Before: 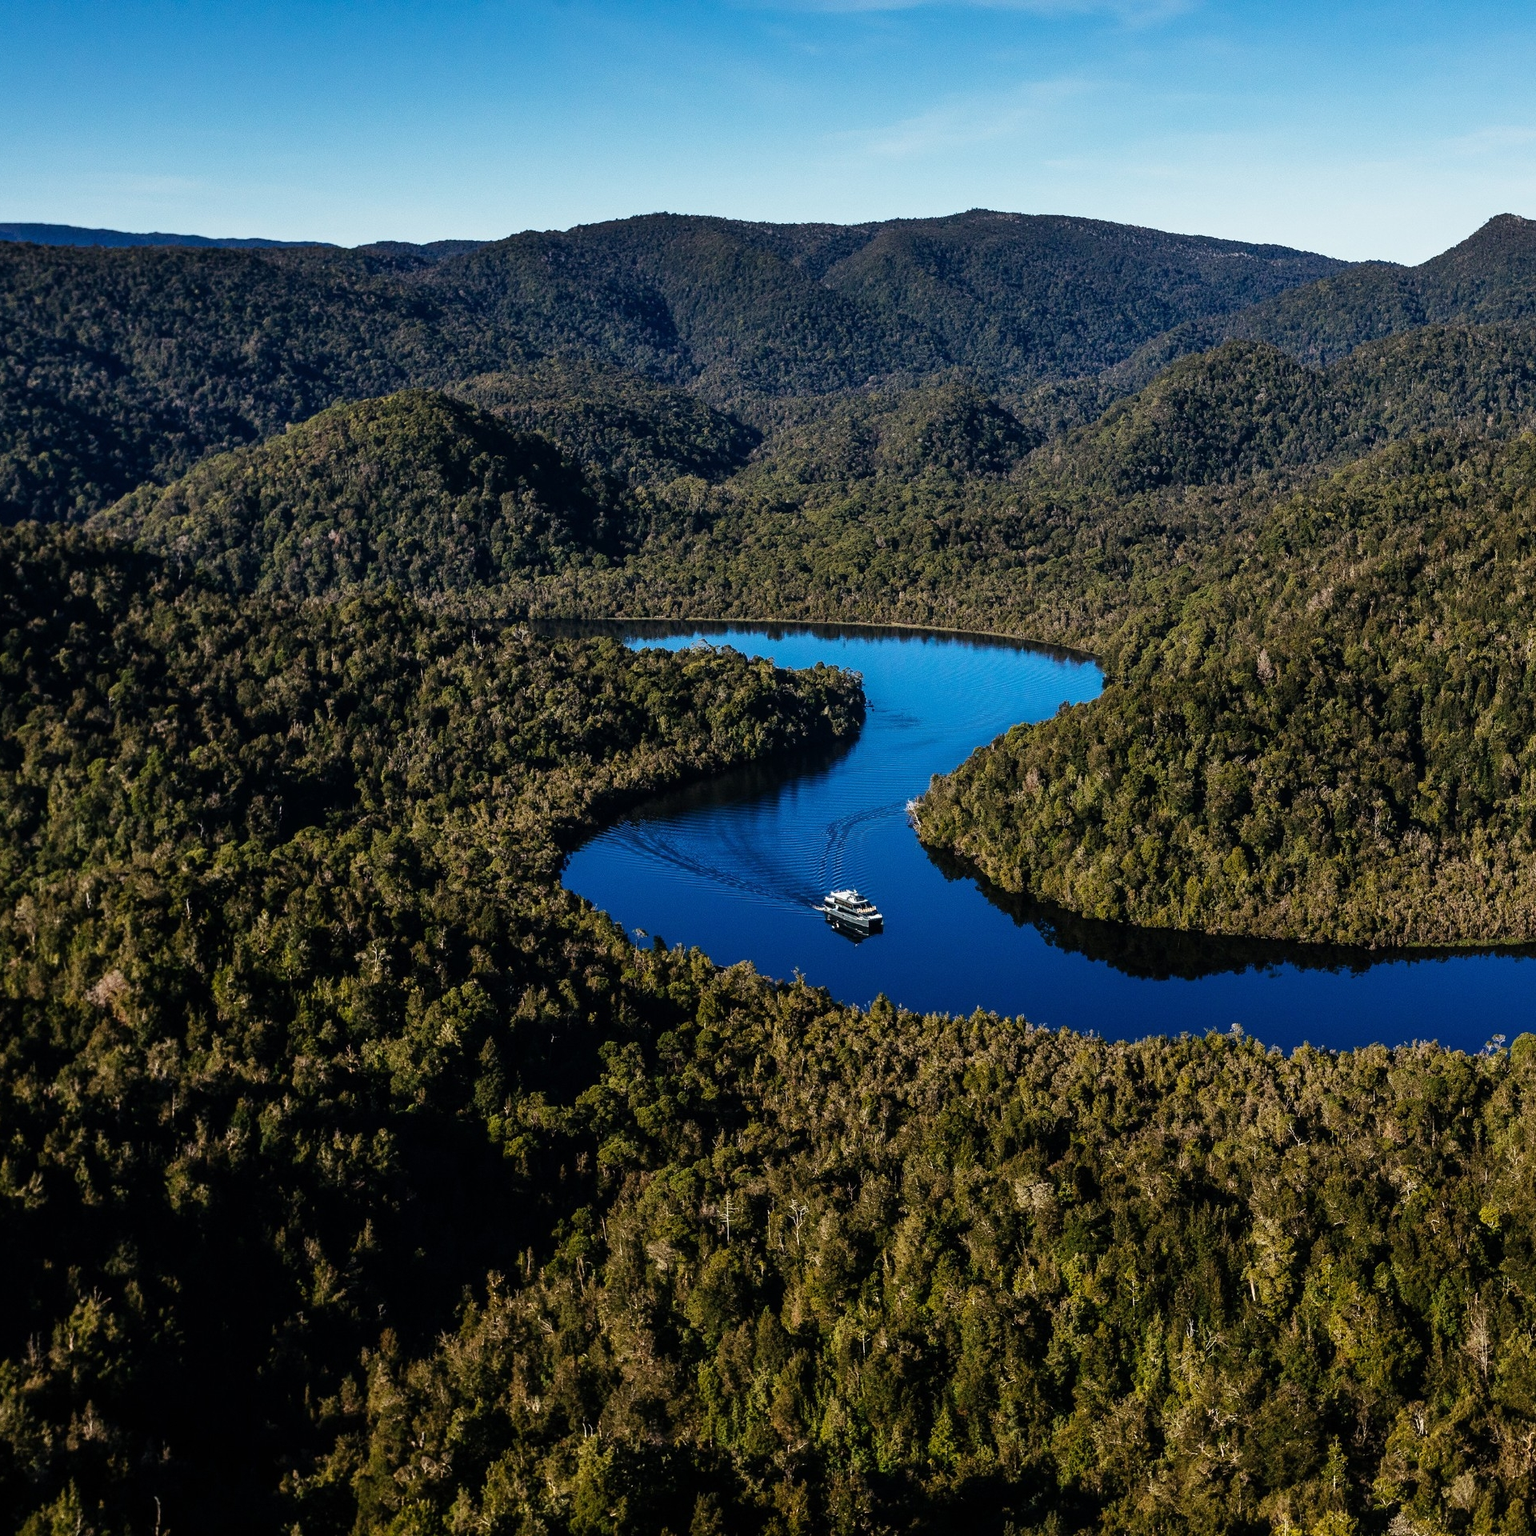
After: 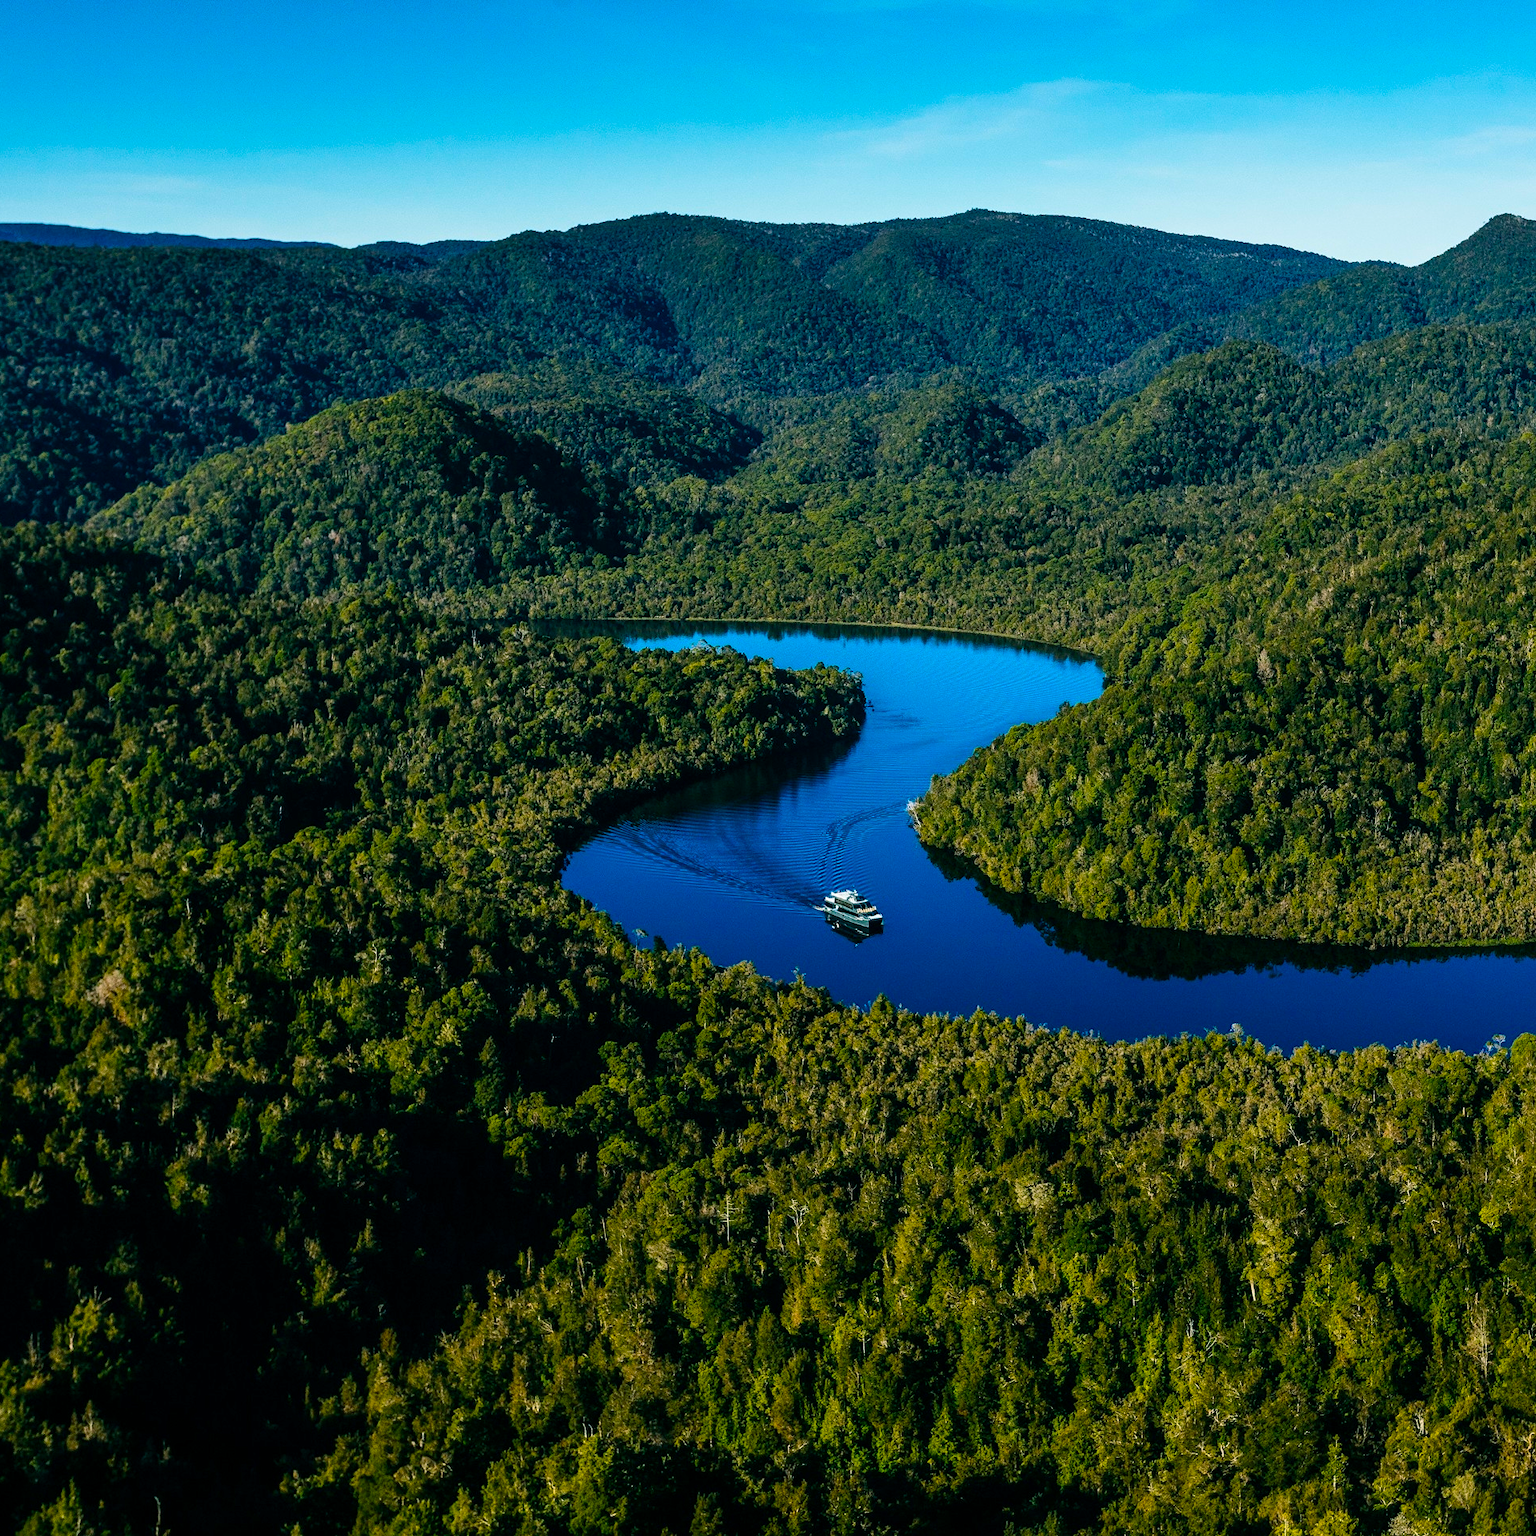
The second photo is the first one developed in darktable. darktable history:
color balance rgb: power › chroma 2.157%, power › hue 167.91°, linear chroma grading › global chroma 13.943%, perceptual saturation grading › global saturation 25.385%, global vibrance 20%
